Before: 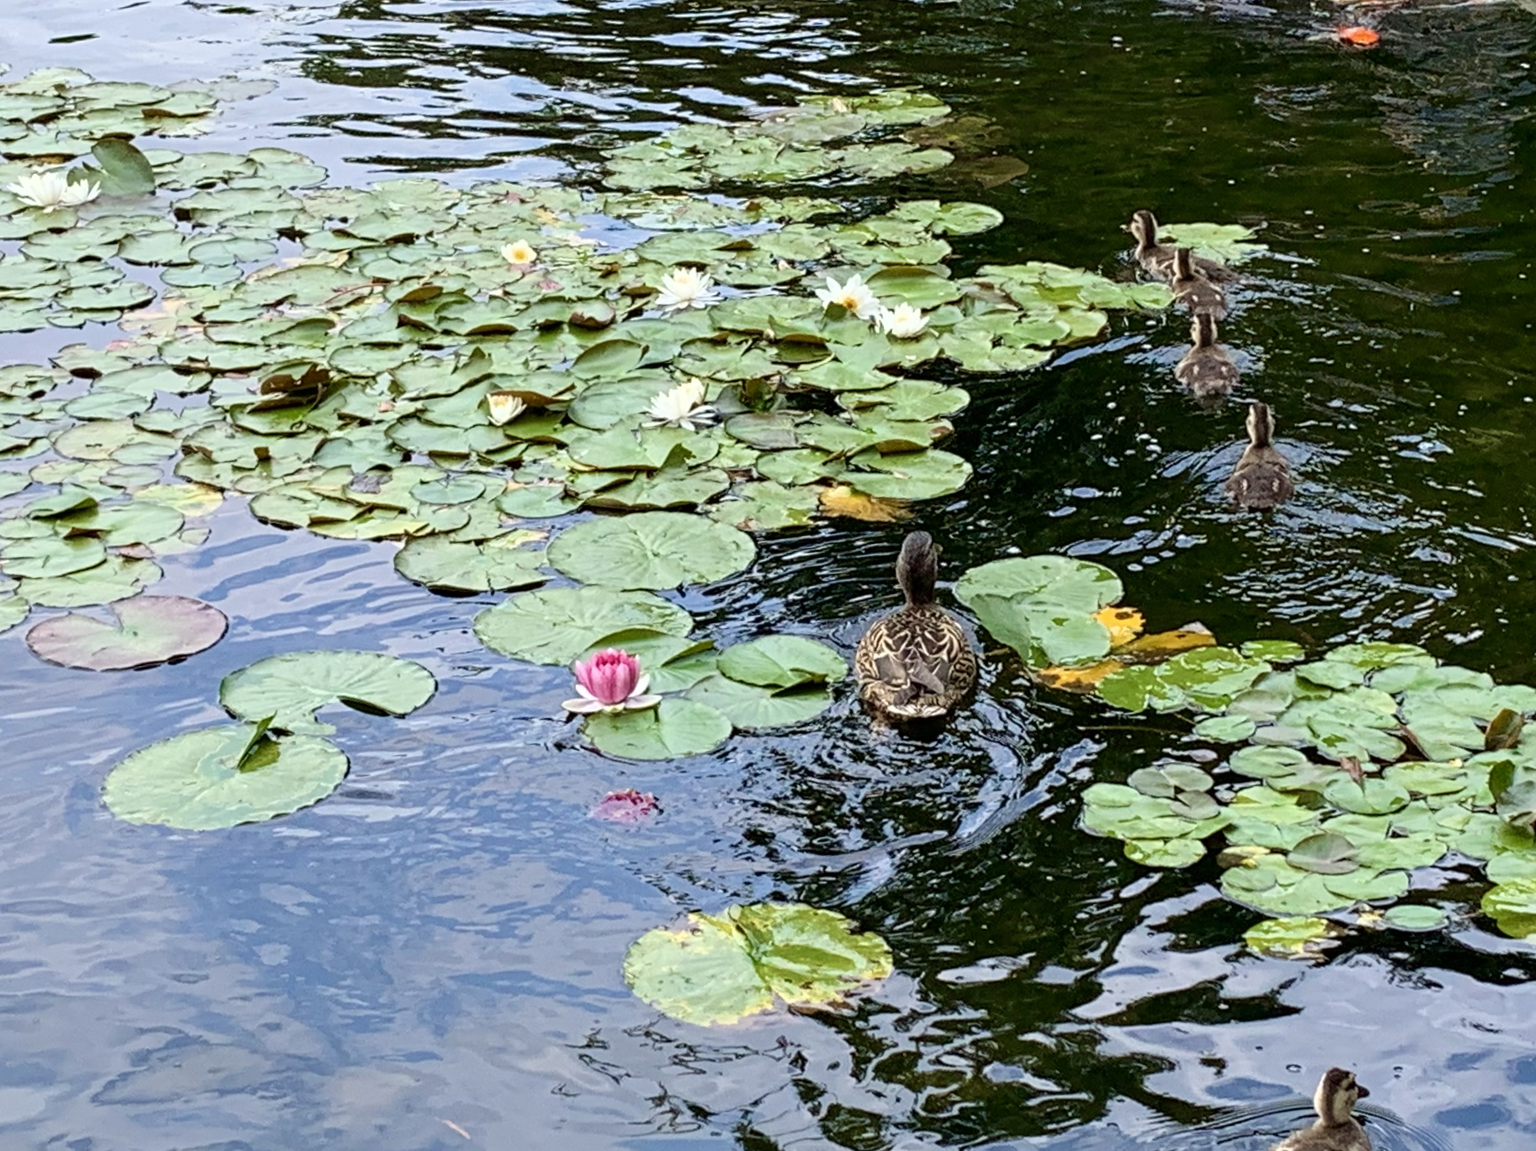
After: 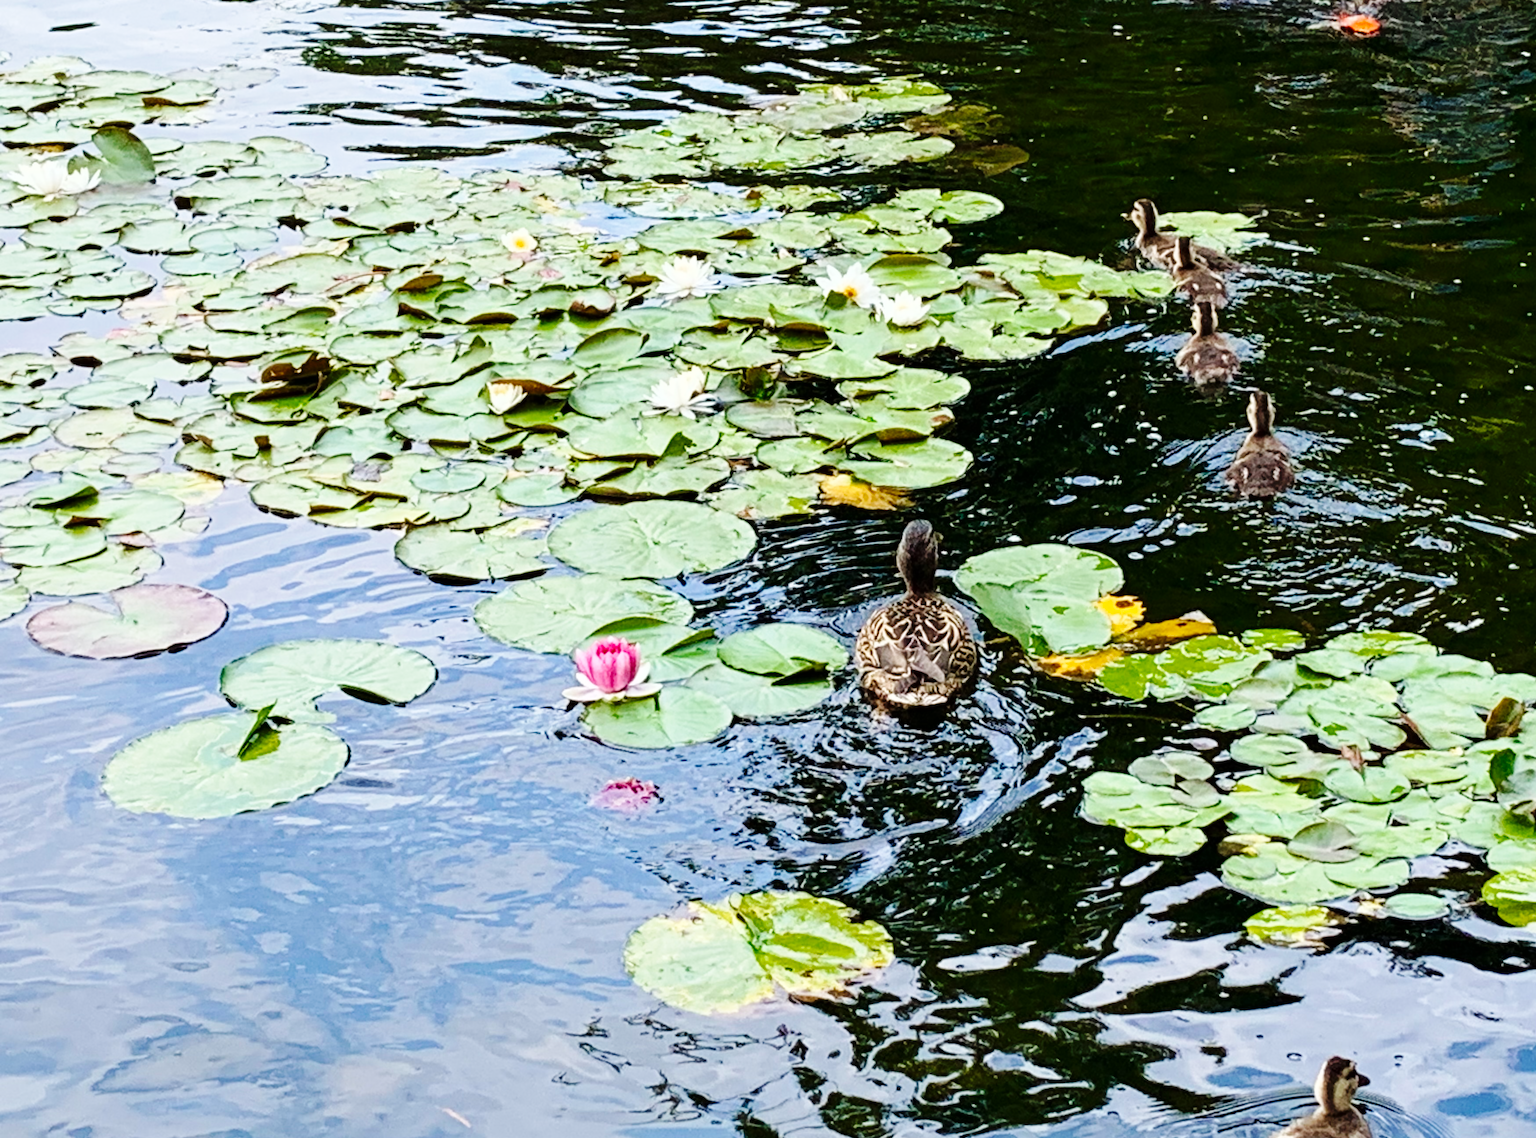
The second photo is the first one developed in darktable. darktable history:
base curve: curves: ch0 [(0, 0) (0.036, 0.025) (0.121, 0.166) (0.206, 0.329) (0.605, 0.79) (1, 1)], preserve colors none
crop: top 1.049%, right 0.001%
